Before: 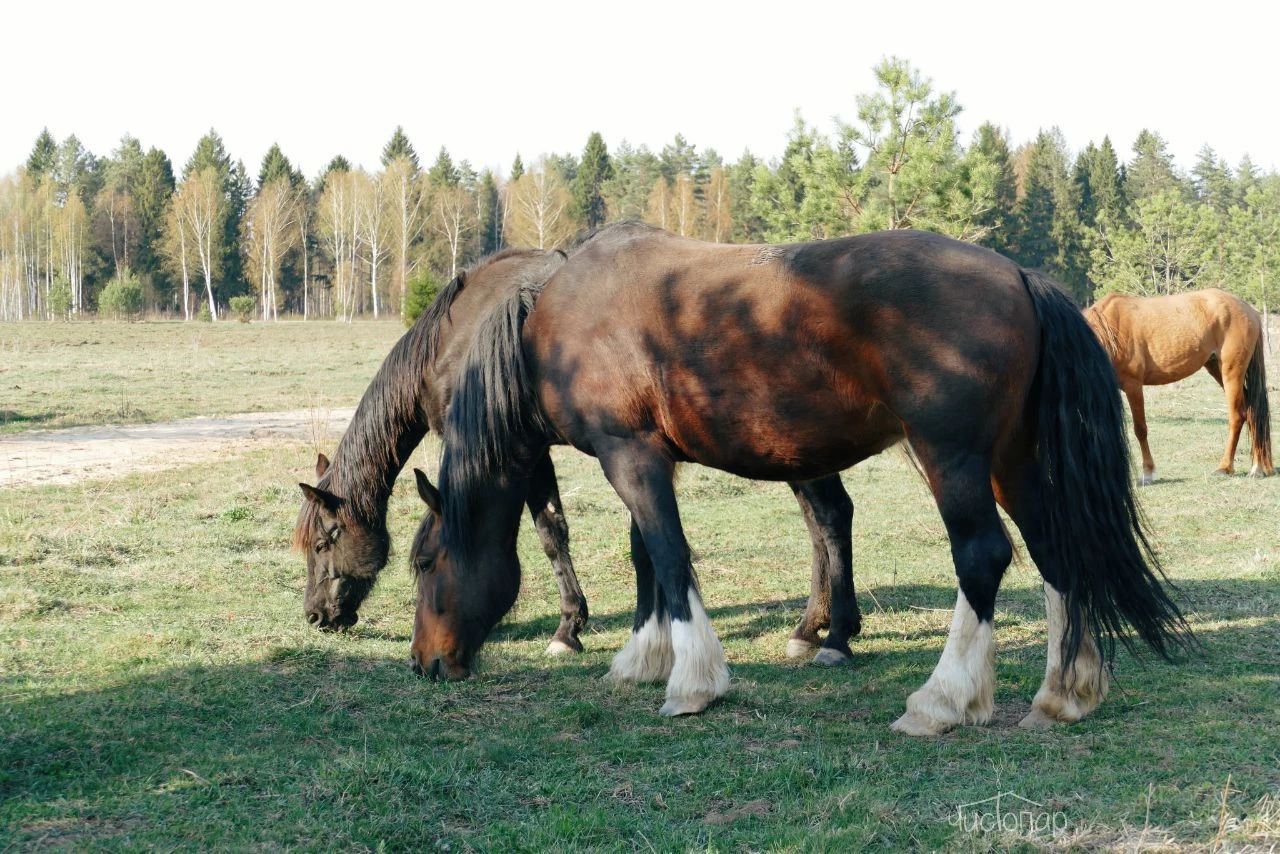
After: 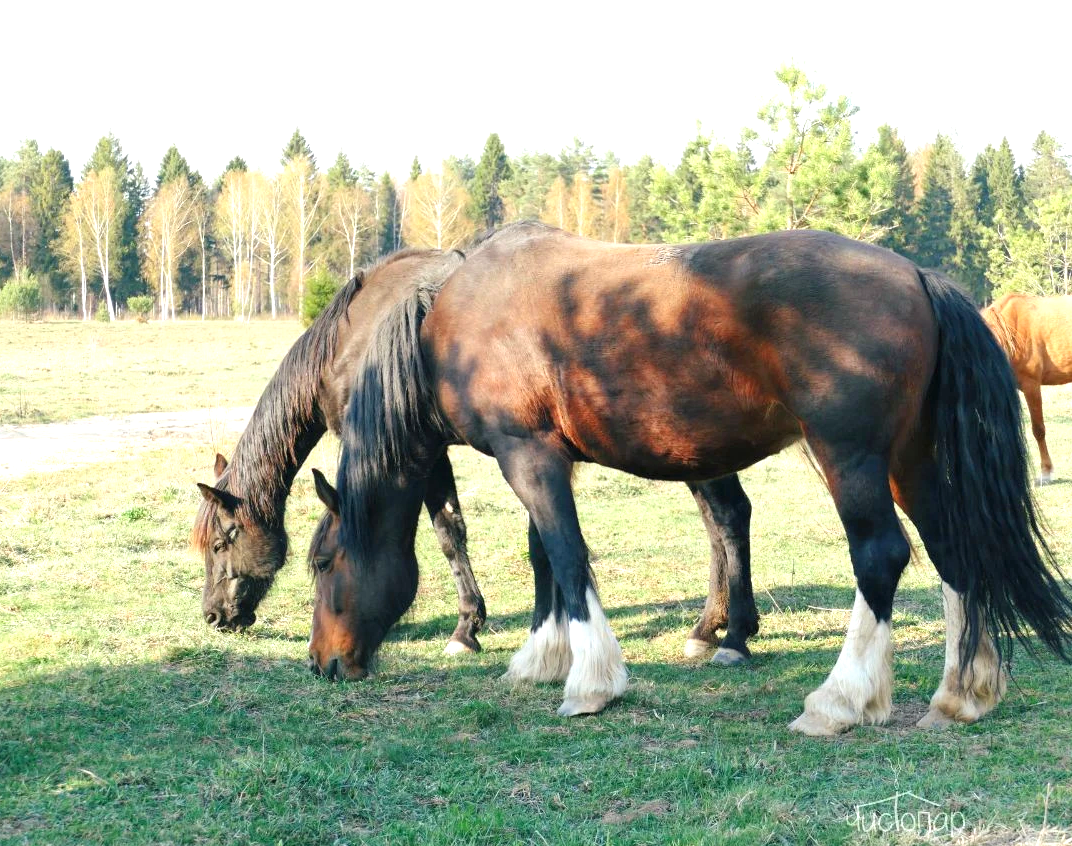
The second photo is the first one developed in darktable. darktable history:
crop: left 8.026%, right 7.374%
contrast brightness saturation: contrast 0.03, brightness 0.06, saturation 0.13
exposure: exposure 0.77 EV, compensate highlight preservation false
